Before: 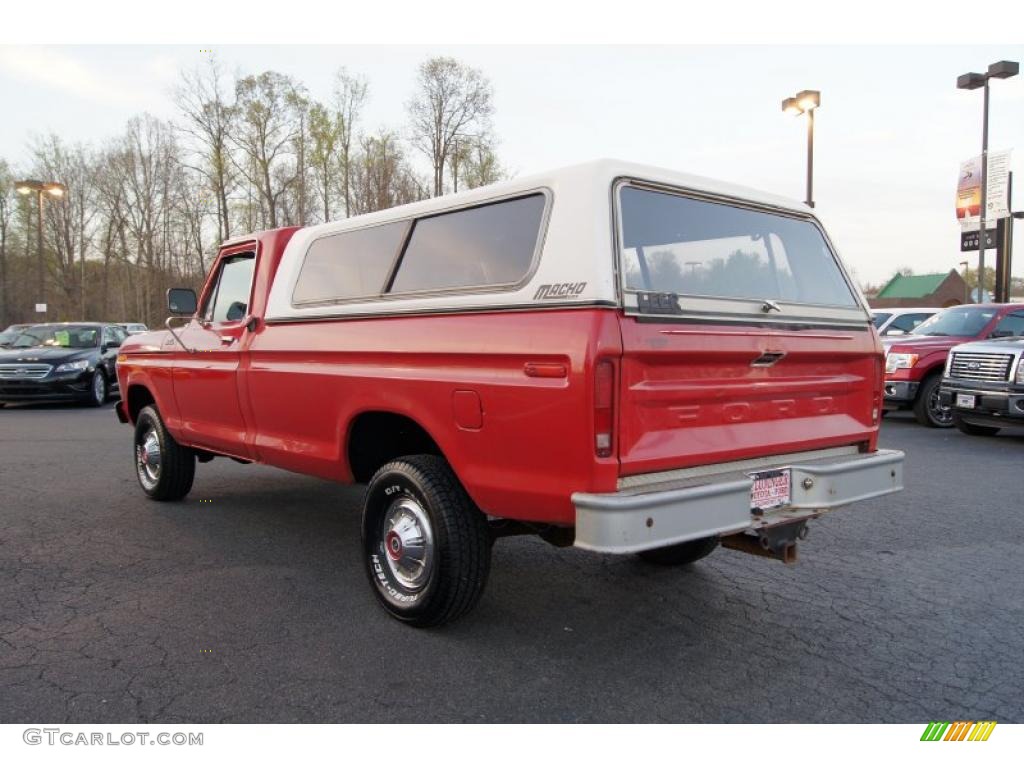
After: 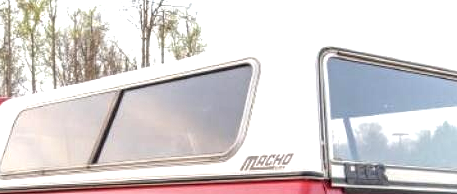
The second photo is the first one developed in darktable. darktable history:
exposure: compensate exposure bias true, compensate highlight preservation false
crop: left 28.697%, top 16.805%, right 26.66%, bottom 57.849%
tone equalizer: -8 EV -0.732 EV, -7 EV -0.696 EV, -6 EV -0.586 EV, -5 EV -0.391 EV, -3 EV 0.385 EV, -2 EV 0.6 EV, -1 EV 0.697 EV, +0 EV 0.753 EV, mask exposure compensation -0.507 EV
local contrast: highlights 61%, detail 143%, midtone range 0.423
